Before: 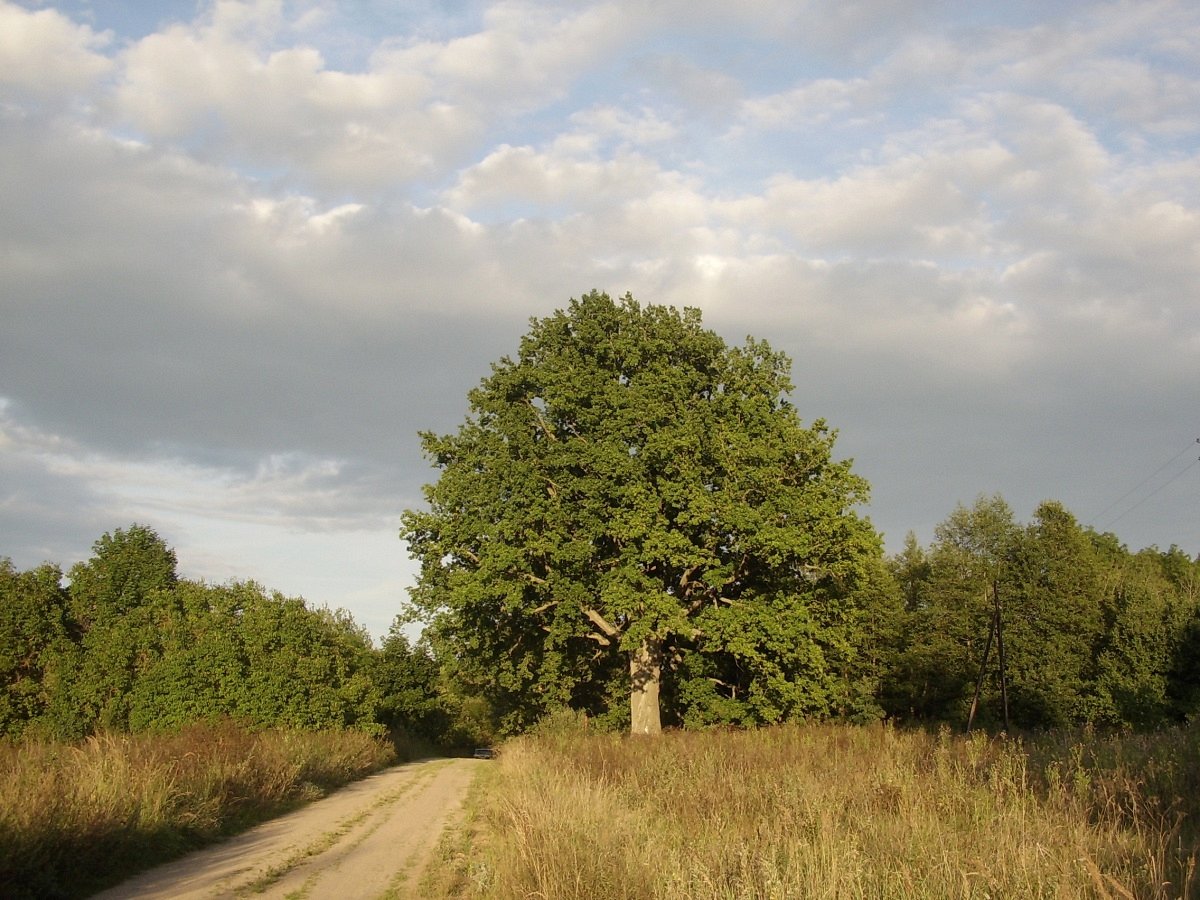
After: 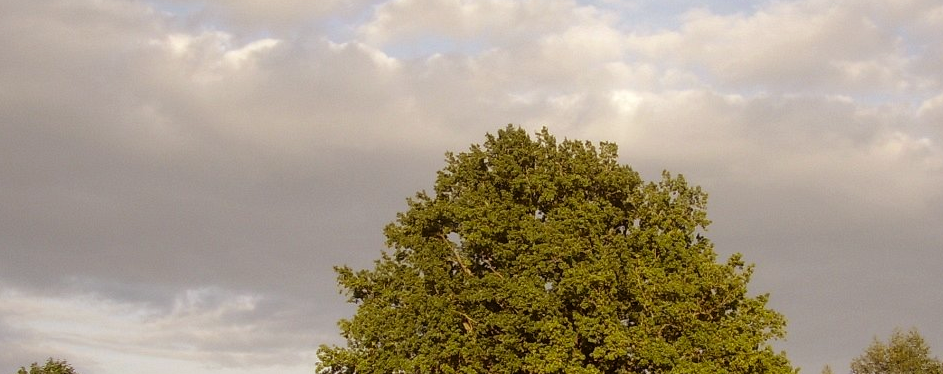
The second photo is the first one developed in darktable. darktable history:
rgb levels: mode RGB, independent channels, levels [[0, 0.5, 1], [0, 0.521, 1], [0, 0.536, 1]]
crop: left 7.036%, top 18.398%, right 14.379%, bottom 40.043%
